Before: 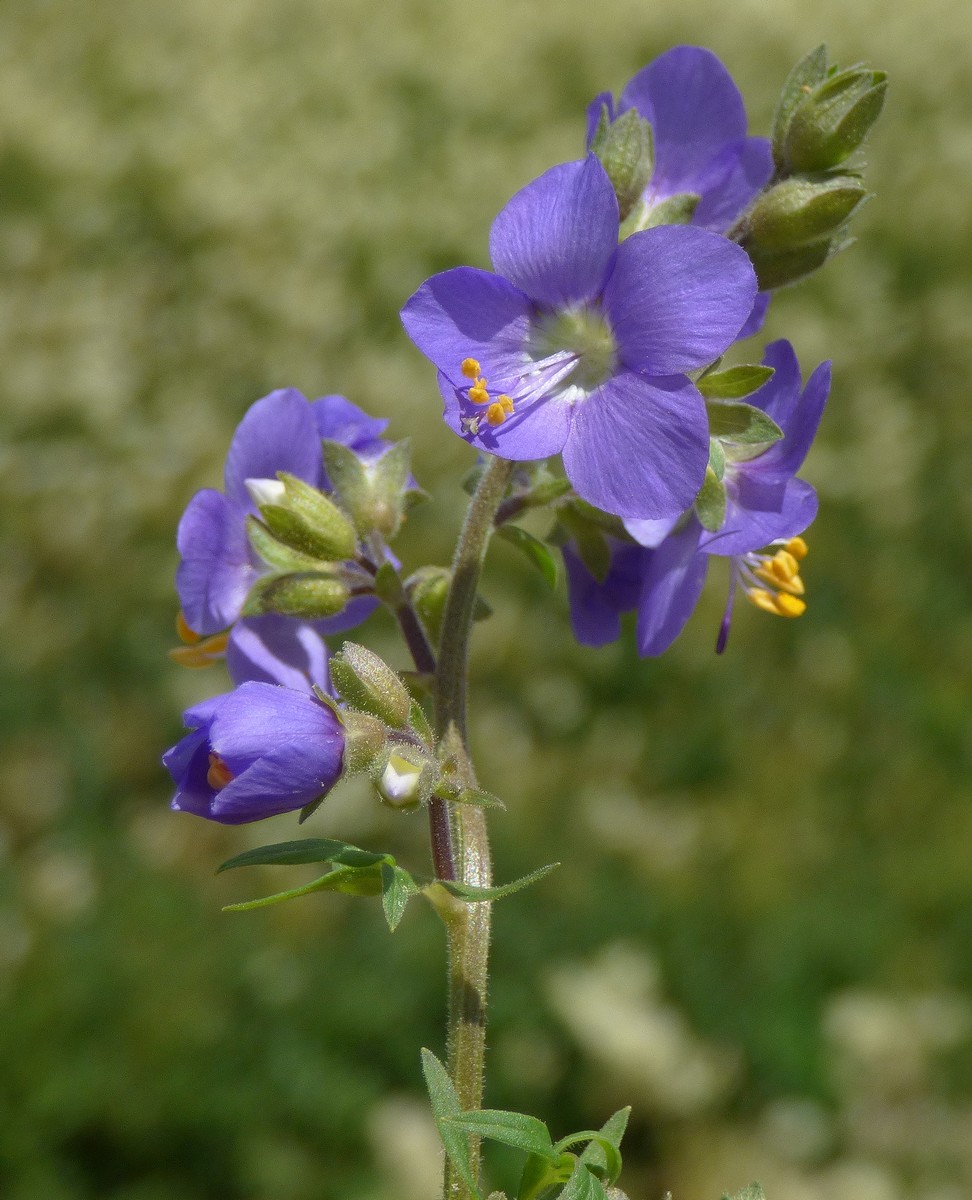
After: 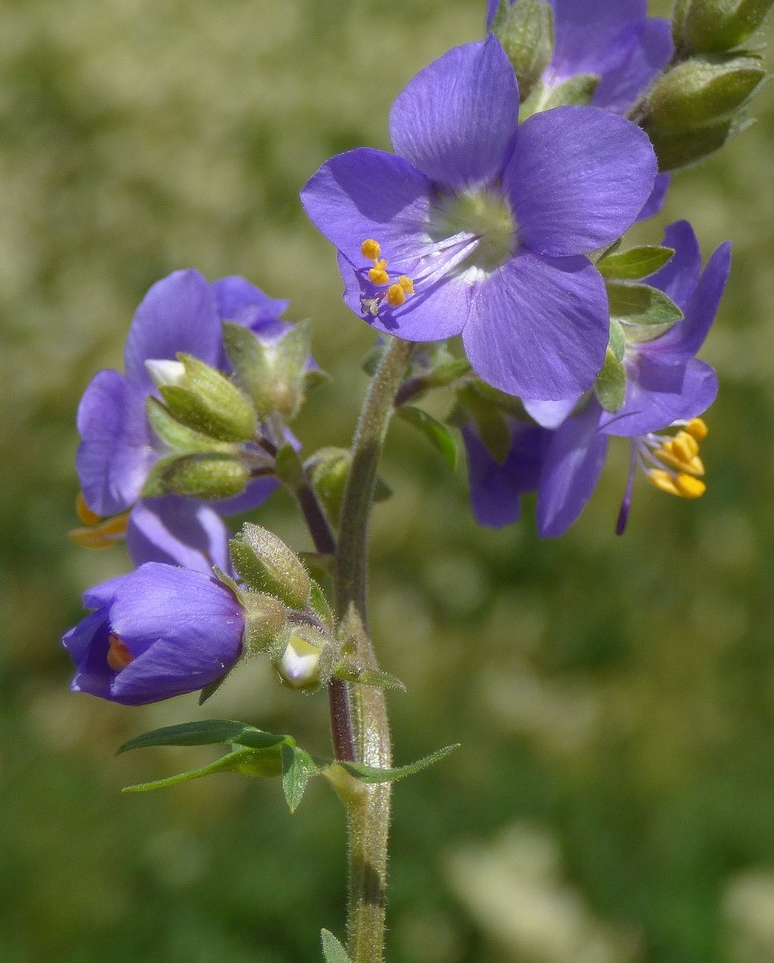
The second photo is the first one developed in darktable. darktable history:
crop and rotate: left 10.296%, top 9.917%, right 10.008%, bottom 9.792%
